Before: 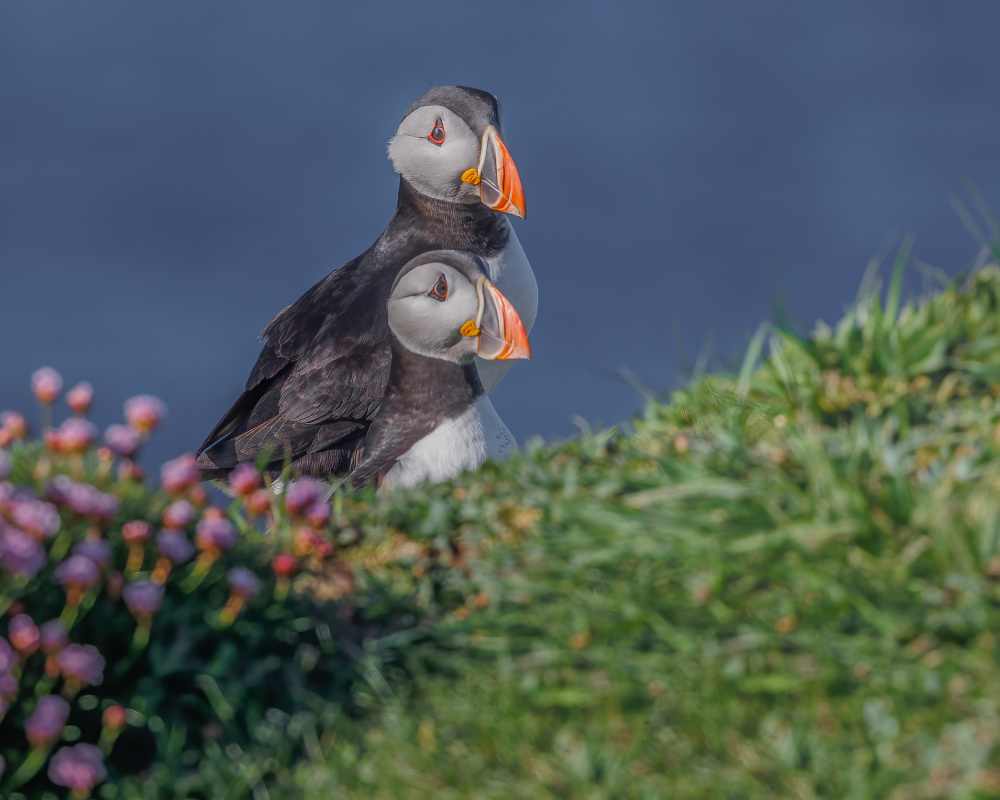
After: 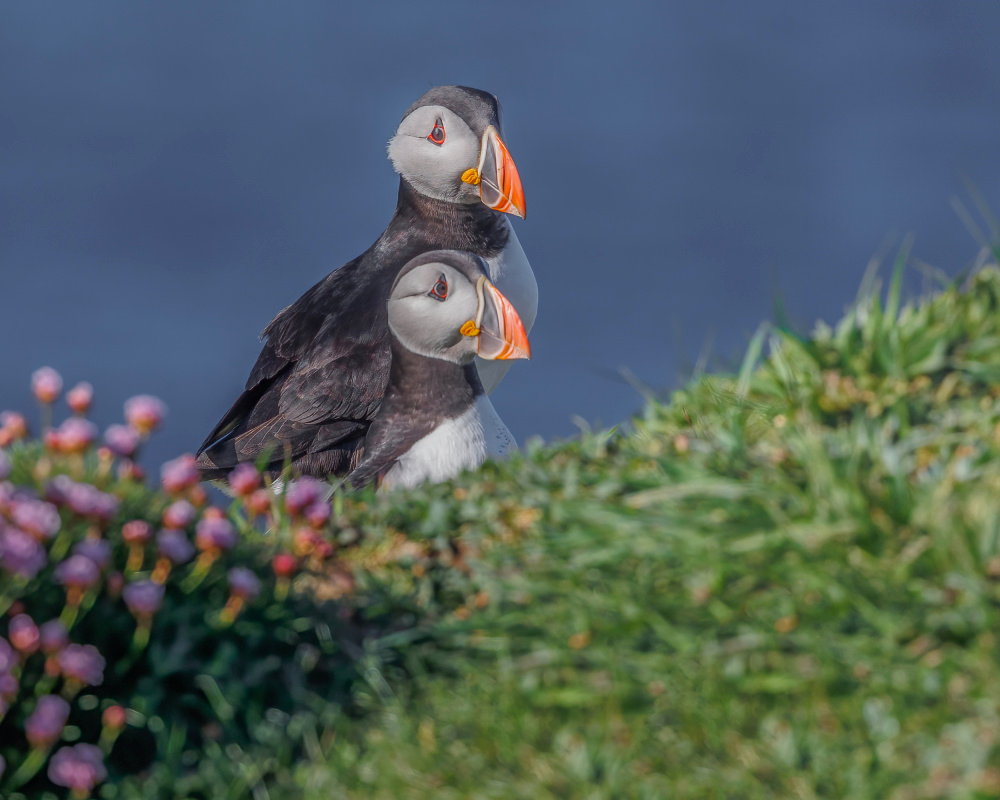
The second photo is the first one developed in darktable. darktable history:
exposure: black level correction 0.001, exposure 0.136 EV, compensate highlight preservation false
